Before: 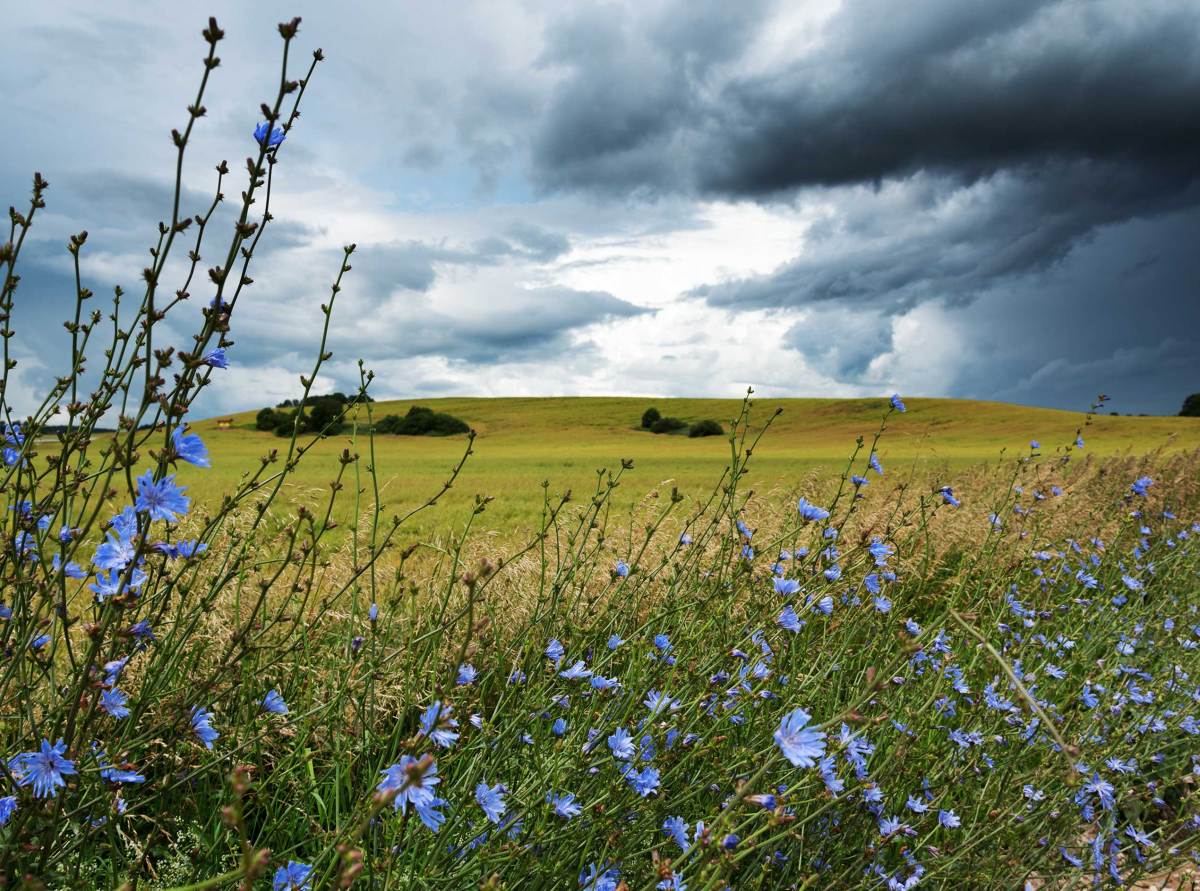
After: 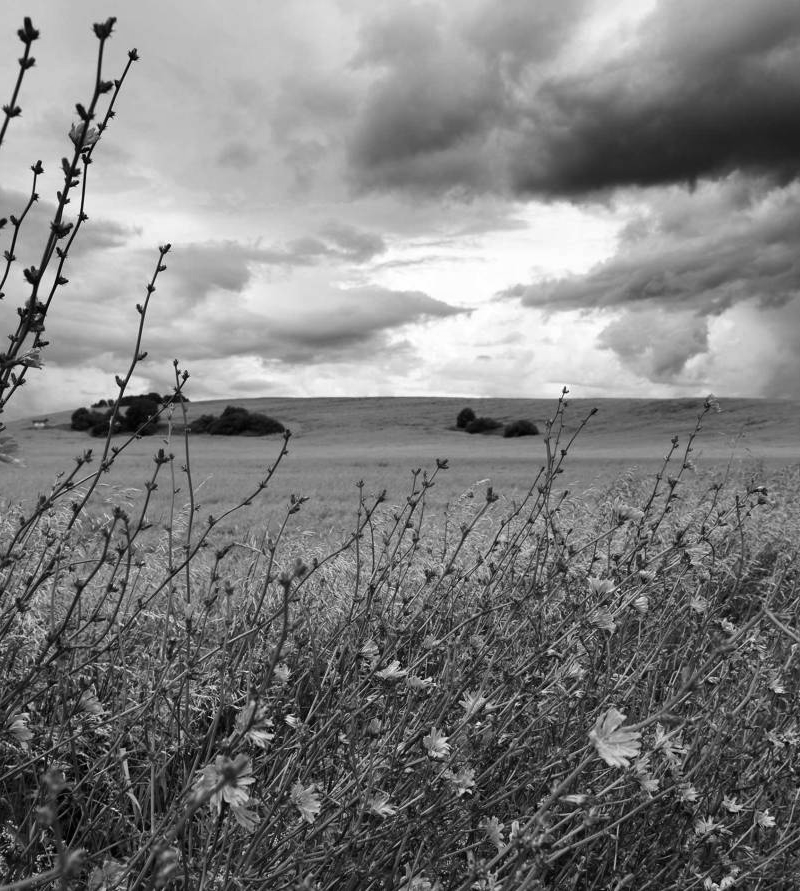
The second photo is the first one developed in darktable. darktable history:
crop and rotate: left 15.446%, right 17.836%
rgb levels: mode RGB, independent channels, levels [[0, 0.5, 1], [0, 0.521, 1], [0, 0.536, 1]]
monochrome: size 1
